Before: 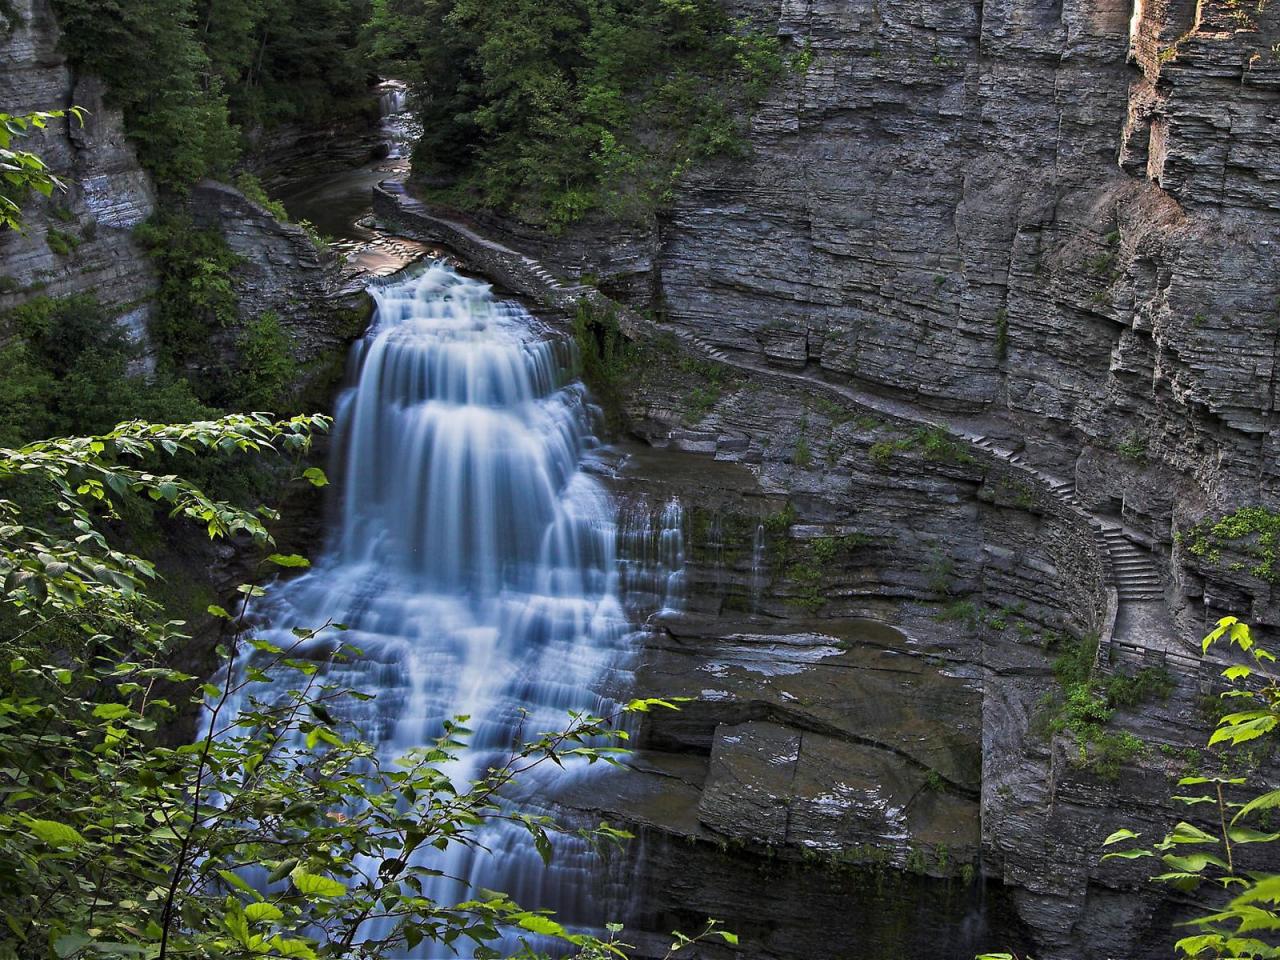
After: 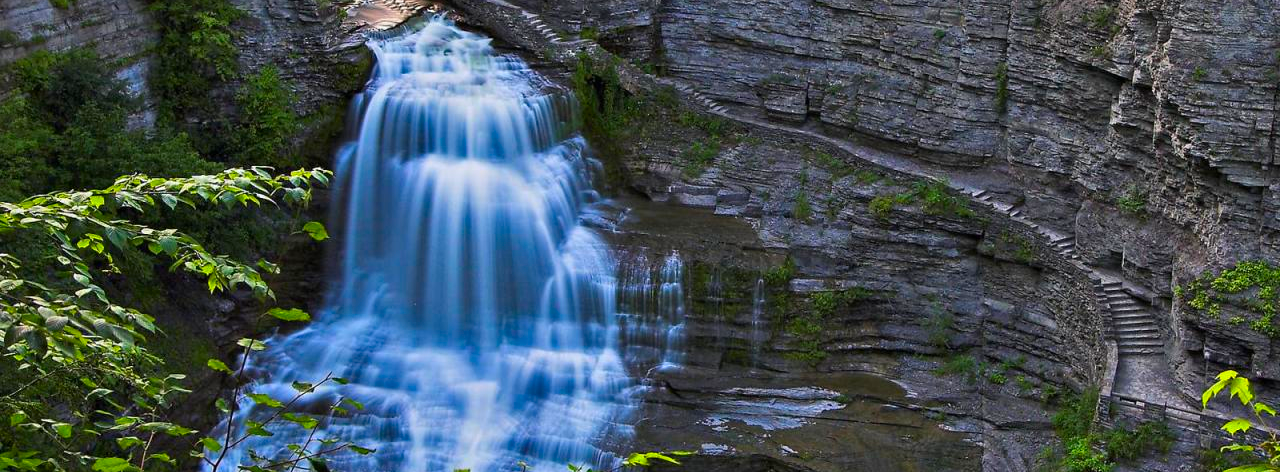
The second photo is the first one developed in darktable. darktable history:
crop and rotate: top 25.715%, bottom 25.048%
contrast brightness saturation: saturation 0.481
